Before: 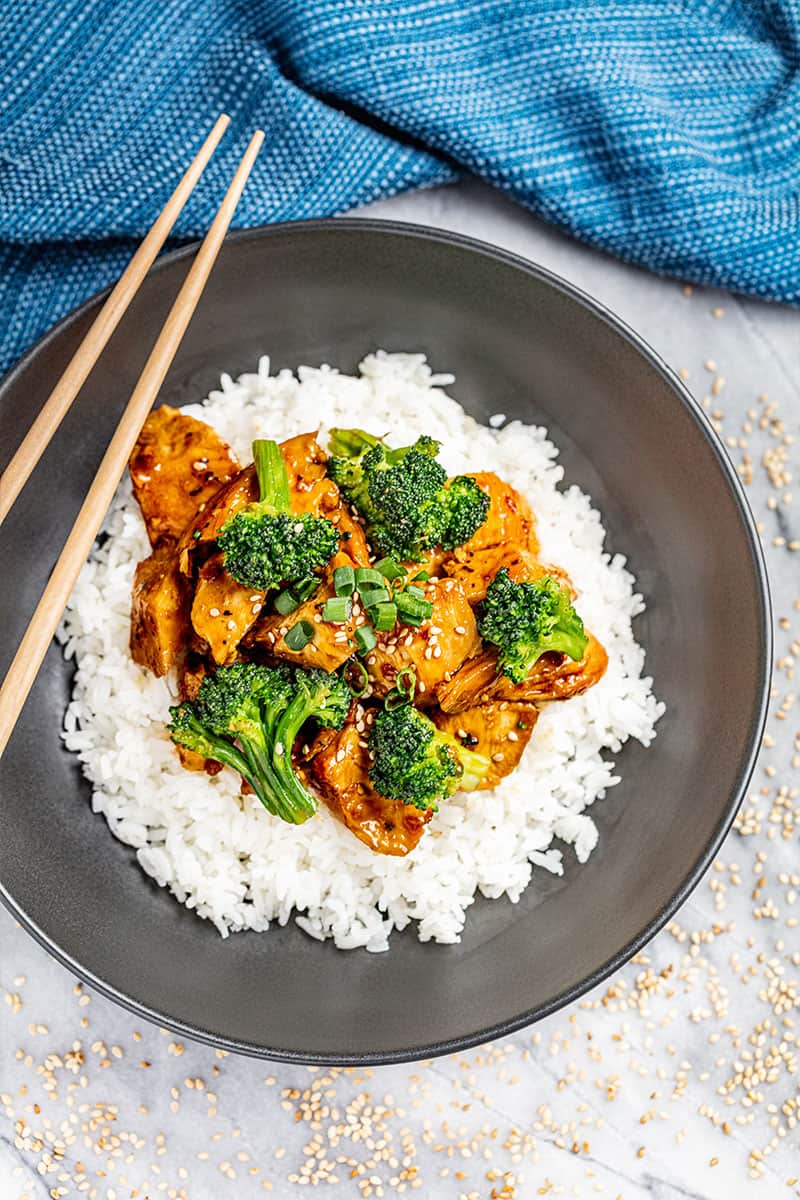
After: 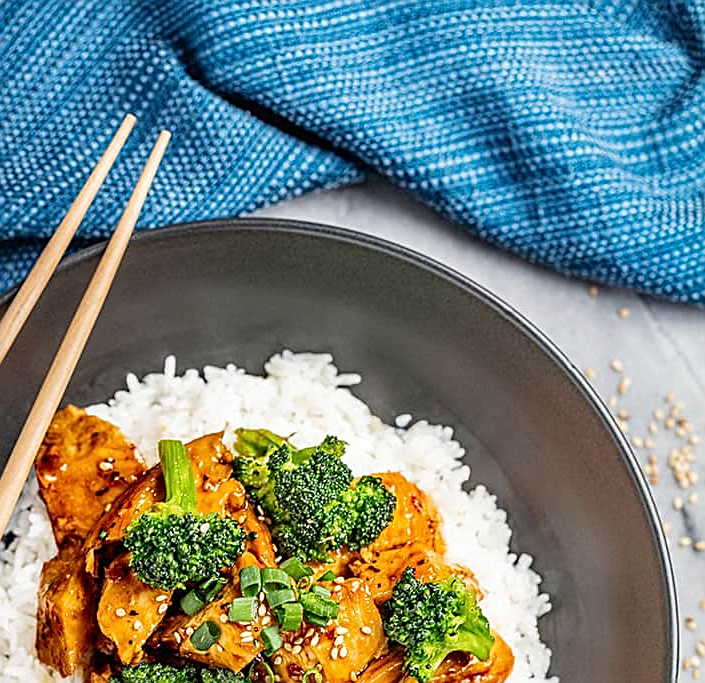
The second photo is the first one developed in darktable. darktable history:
sharpen: on, module defaults
crop and rotate: left 11.756%, bottom 43.049%
